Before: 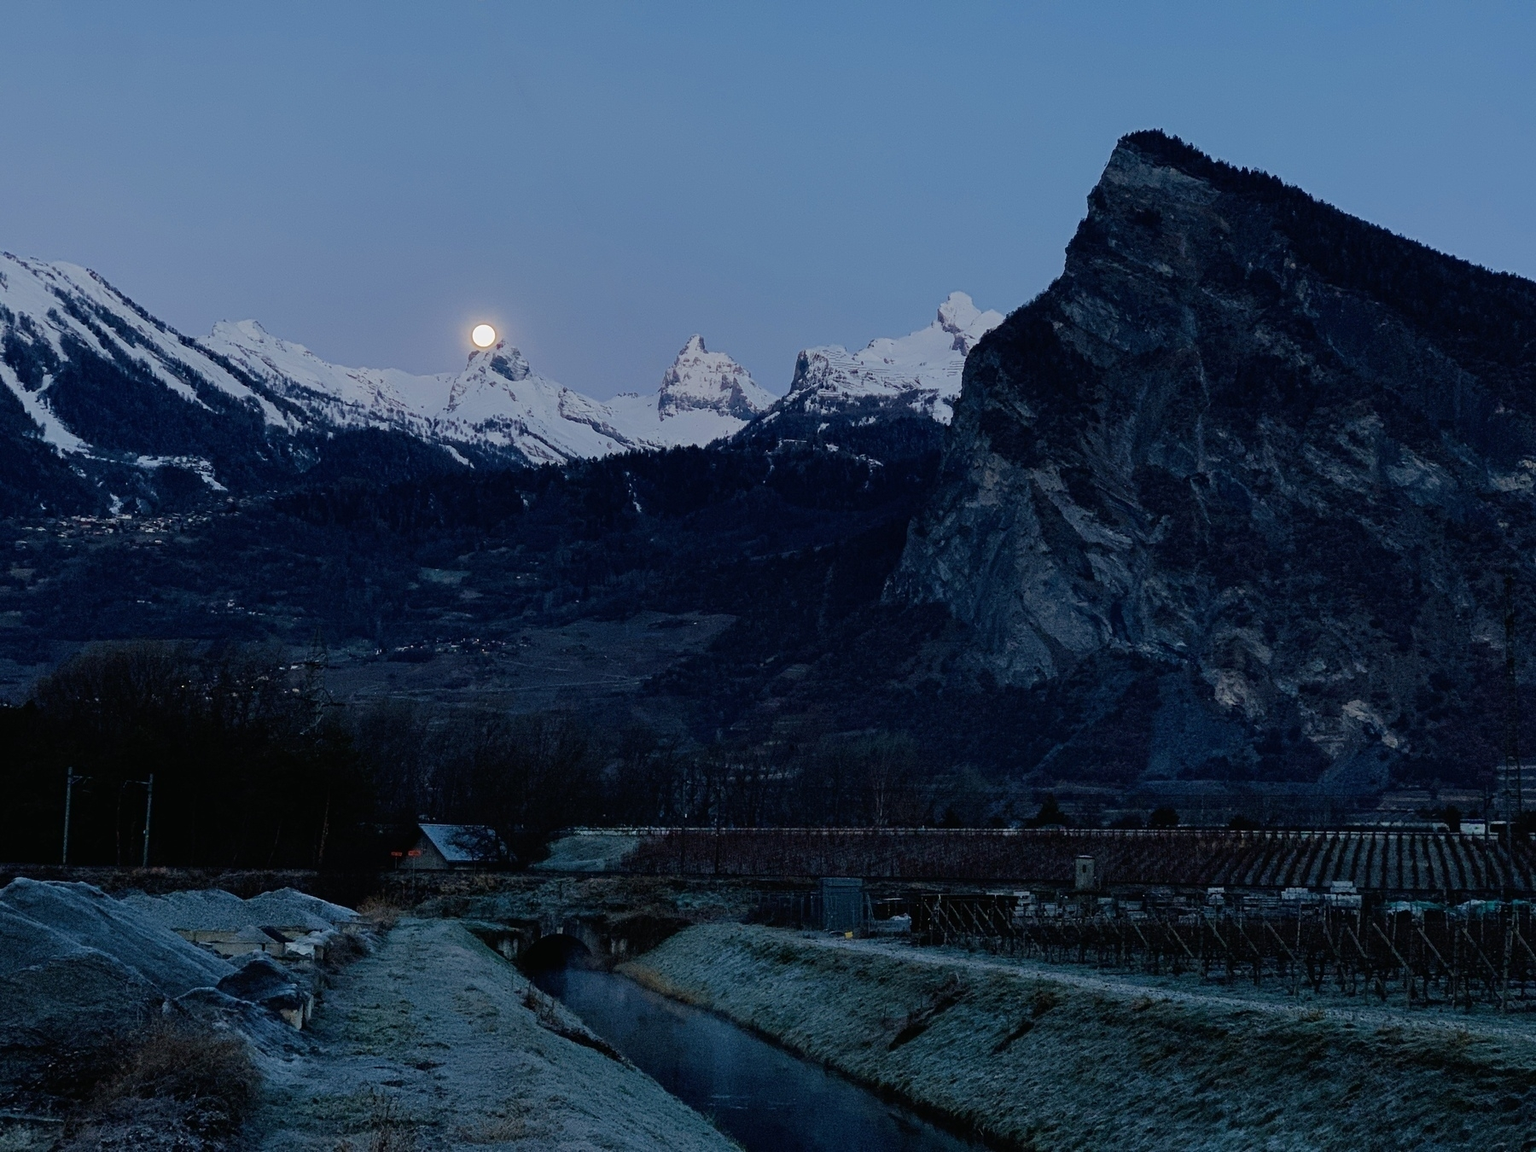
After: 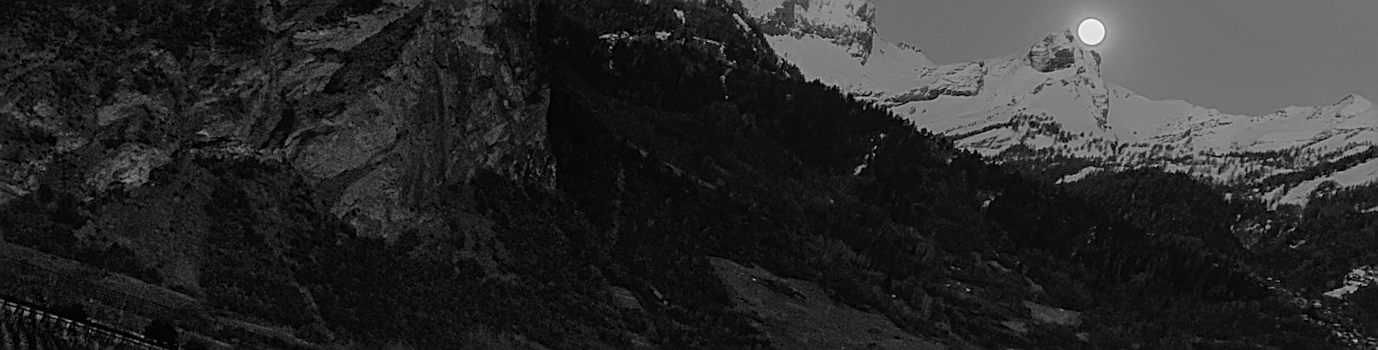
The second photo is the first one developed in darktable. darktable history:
crop and rotate: angle 16.12°, top 30.835%, bottom 35.653%
levels: levels [0, 0.492, 0.984]
local contrast: detail 110%
sharpen: amount 0.6
rotate and perspective: rotation -1.24°, automatic cropping off
exposure: exposure 0.236 EV, compensate highlight preservation false
shadows and highlights: shadows 25, highlights -25
monochrome: a 26.22, b 42.67, size 0.8
